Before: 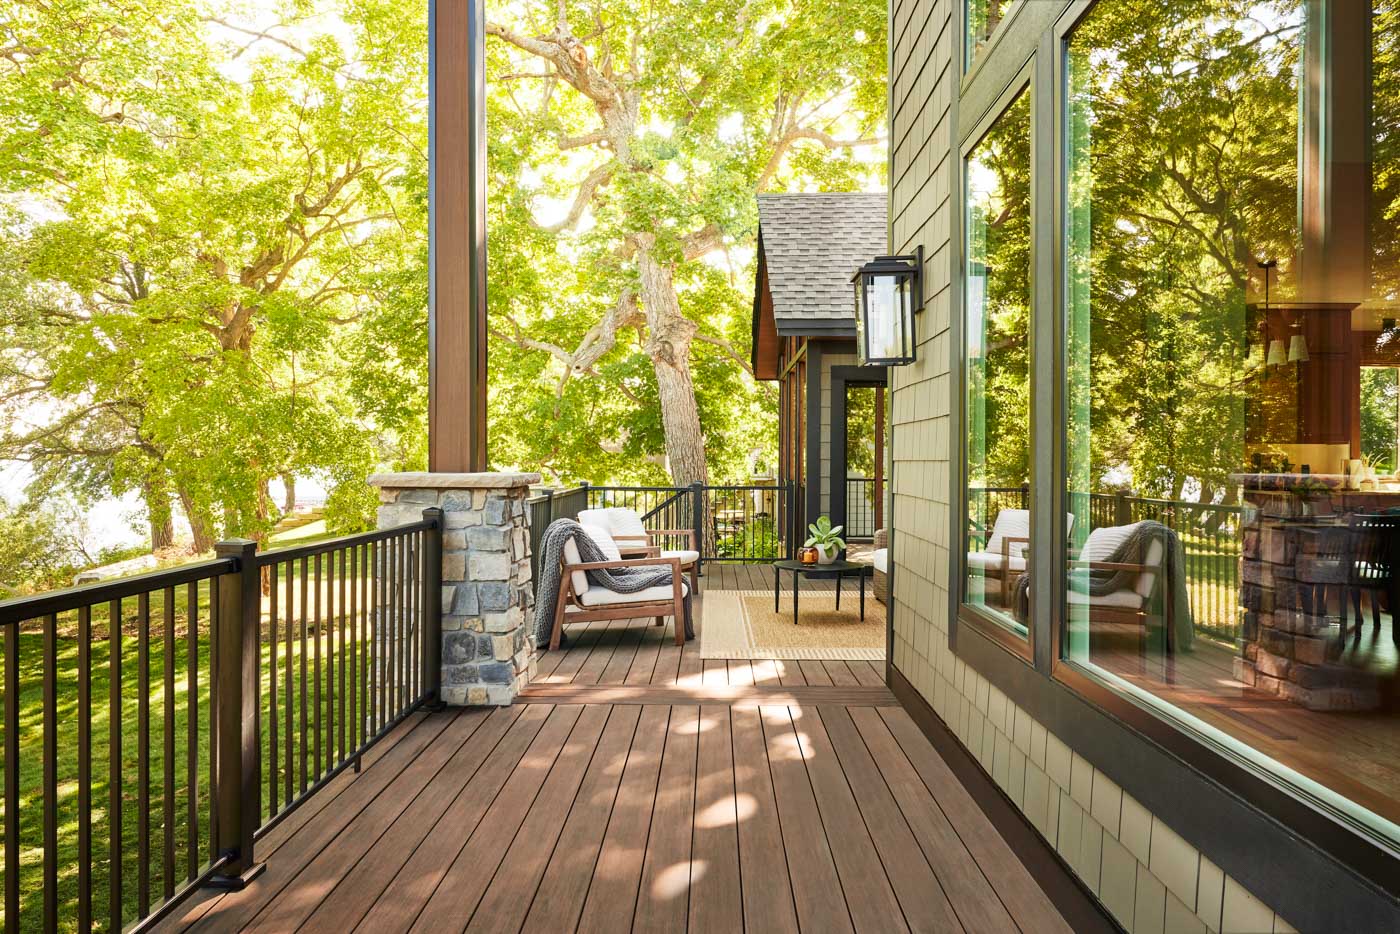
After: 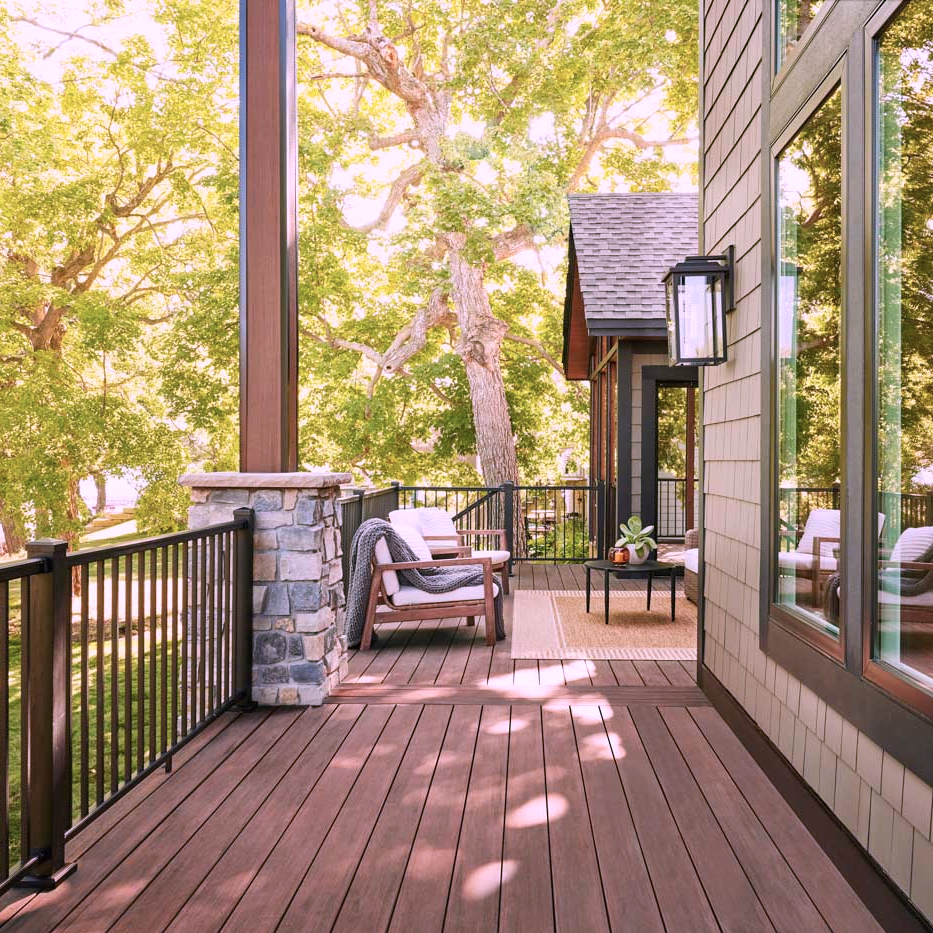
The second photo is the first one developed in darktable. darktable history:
crop and rotate: left 13.537%, right 19.796%
white balance: emerald 1
color correction: highlights a* 15.46, highlights b* -20.56
exposure: exposure -0.04 EV, compensate highlight preservation false
